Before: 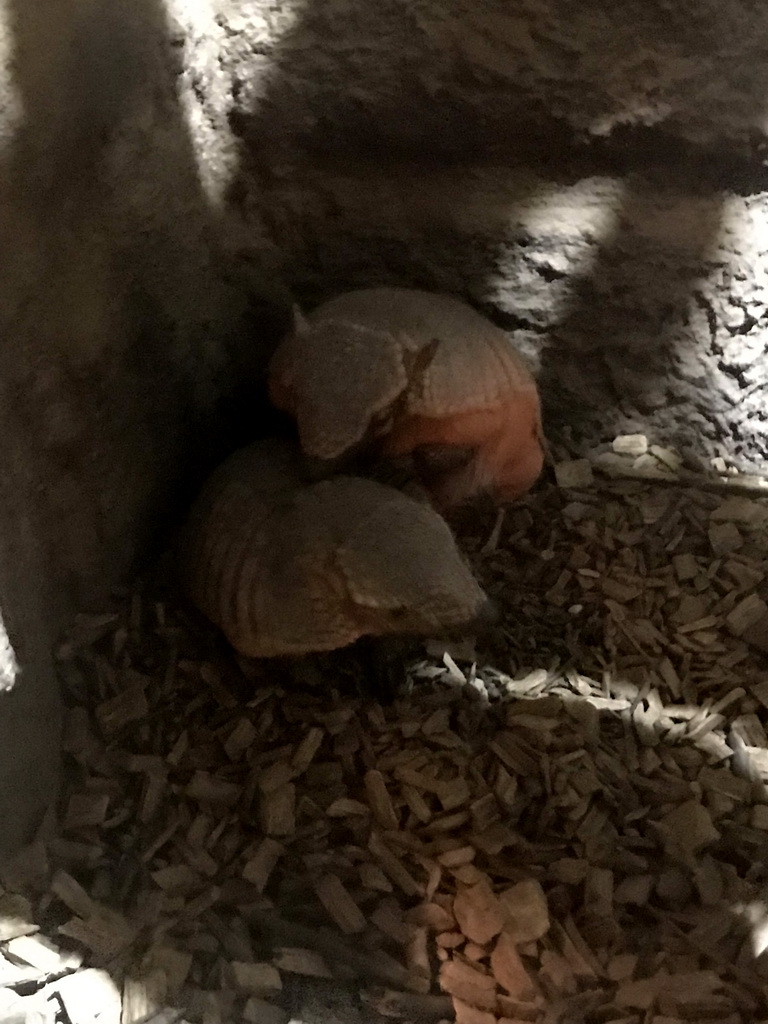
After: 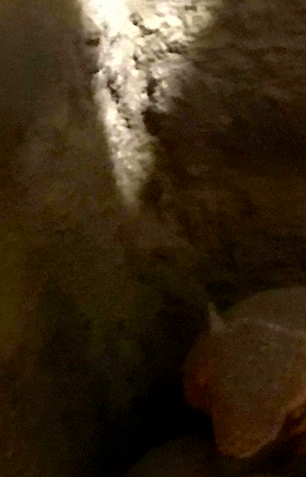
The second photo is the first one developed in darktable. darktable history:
color balance rgb: perceptual saturation grading › global saturation 30.735%, global vibrance 9.683%
crop and rotate: left 11.096%, top 0.104%, right 48.996%, bottom 53.251%
color correction: highlights b* 0.049, saturation 1.36
